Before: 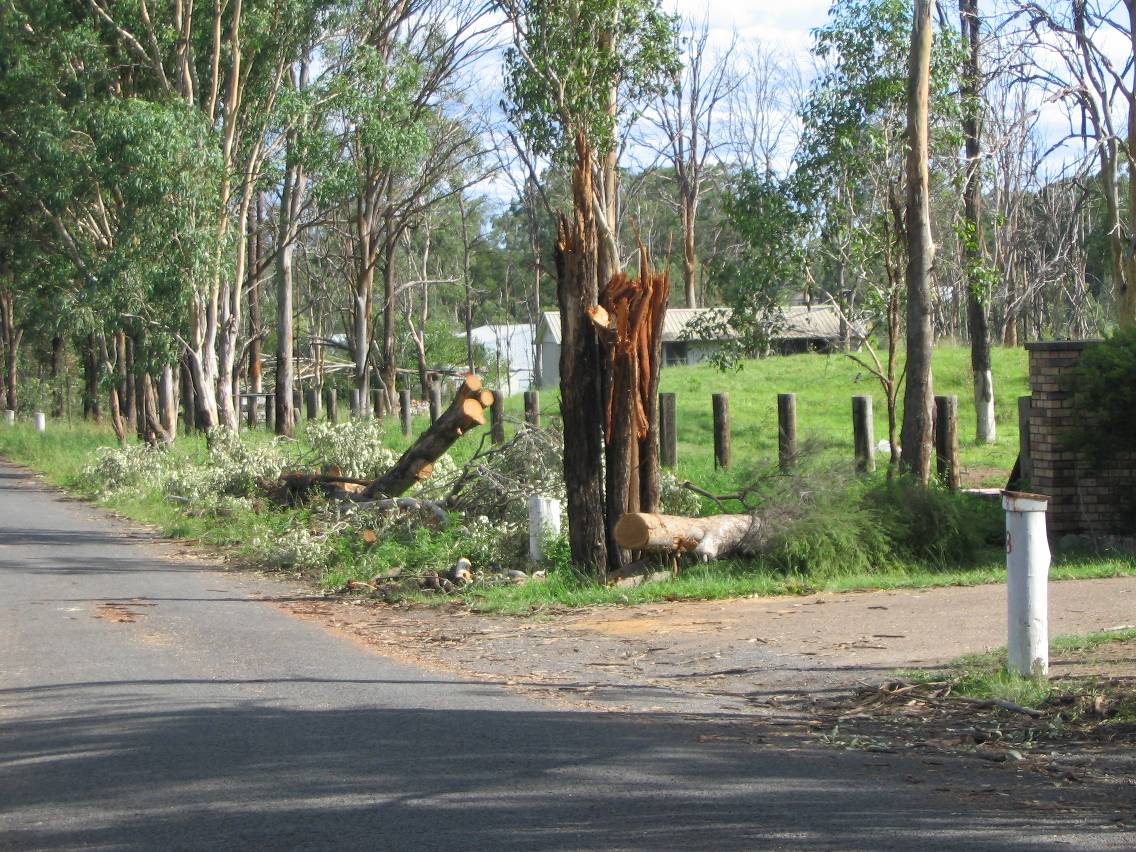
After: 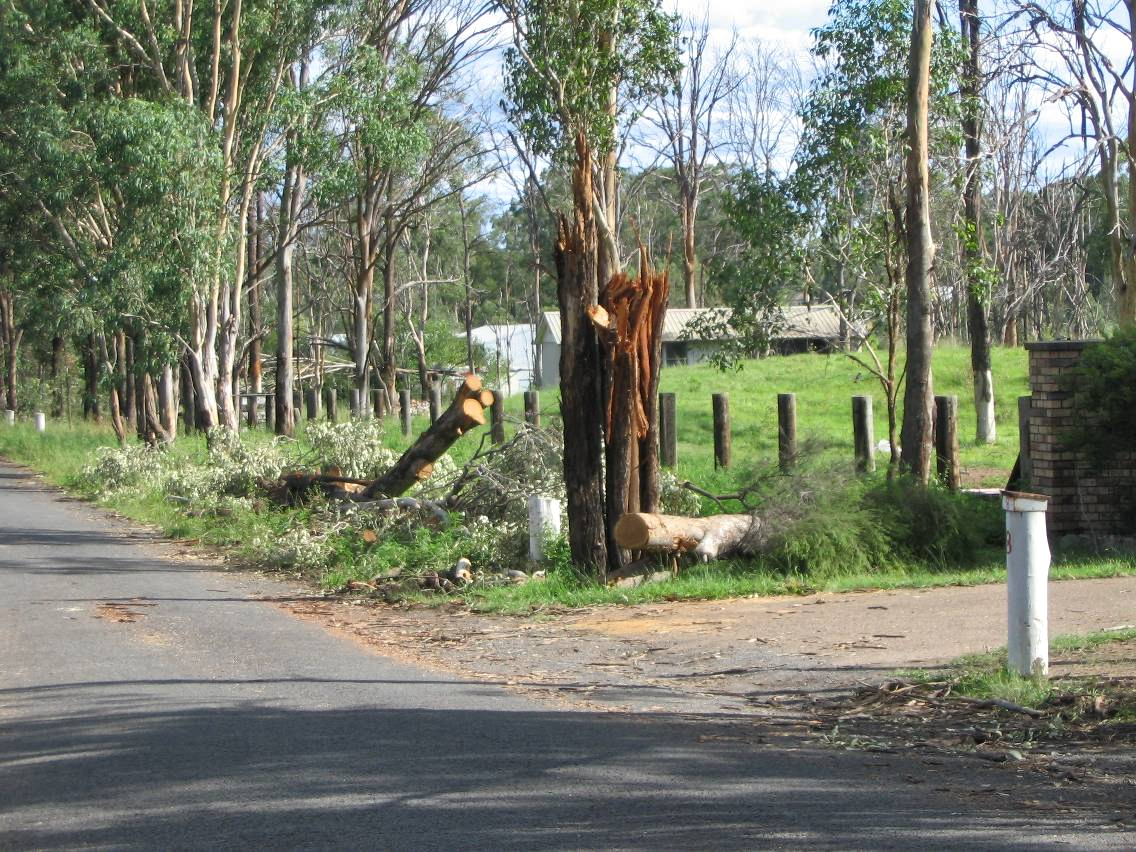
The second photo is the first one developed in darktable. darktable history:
shadows and highlights: soften with gaussian
local contrast: mode bilateral grid, contrast 19, coarseness 50, detail 119%, midtone range 0.2
